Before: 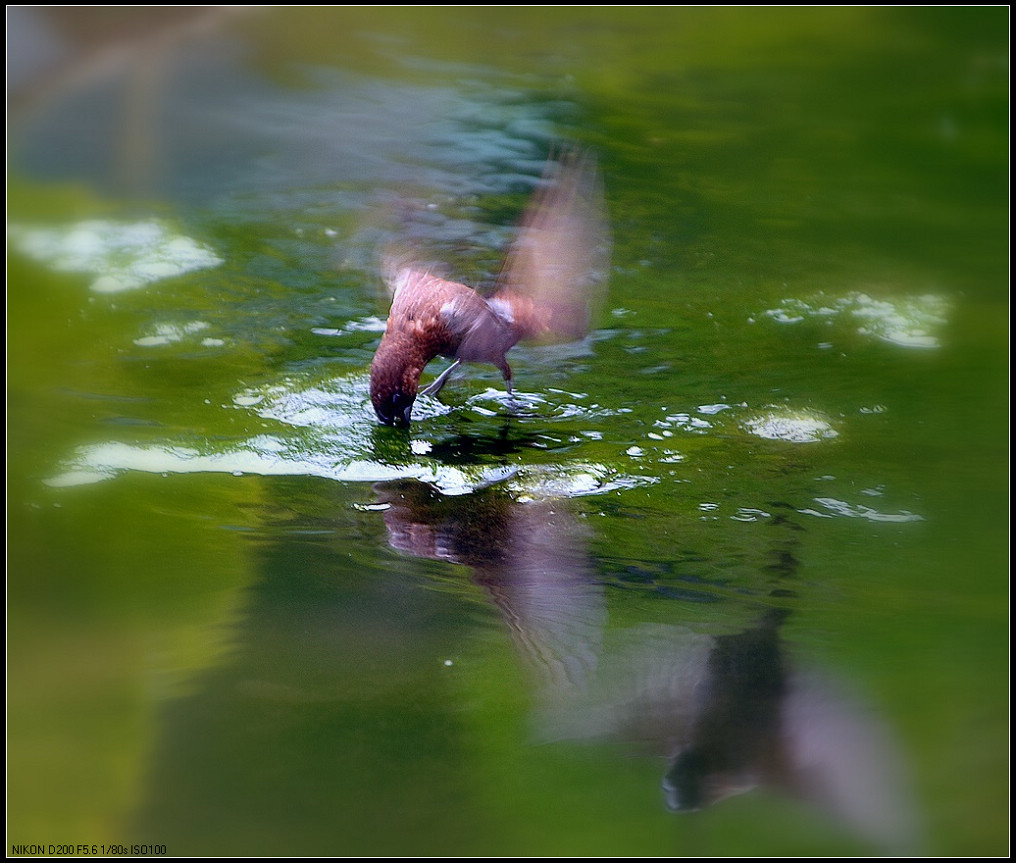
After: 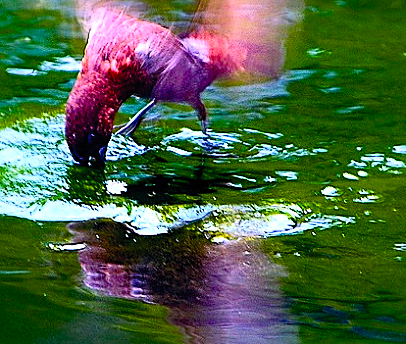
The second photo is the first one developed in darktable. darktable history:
crop: left 30.04%, top 30.217%, right 29.967%, bottom 29.854%
sharpen: on, module defaults
contrast brightness saturation: contrast 0.243, brightness 0.264, saturation 0.377
color balance rgb: shadows lift › luminance -7.805%, shadows lift › chroma 2.159%, shadows lift › hue 162.38°, linear chroma grading › global chroma 25.261%, perceptual saturation grading › global saturation 30.362%, global vibrance 9.388%, contrast 15.451%, saturation formula JzAzBz (2021)
exposure: compensate highlight preservation false
color calibration: illuminant same as pipeline (D50), adaptation XYZ, x 0.346, y 0.357, temperature 5007.58 K
haze removal: compatibility mode true, adaptive false
